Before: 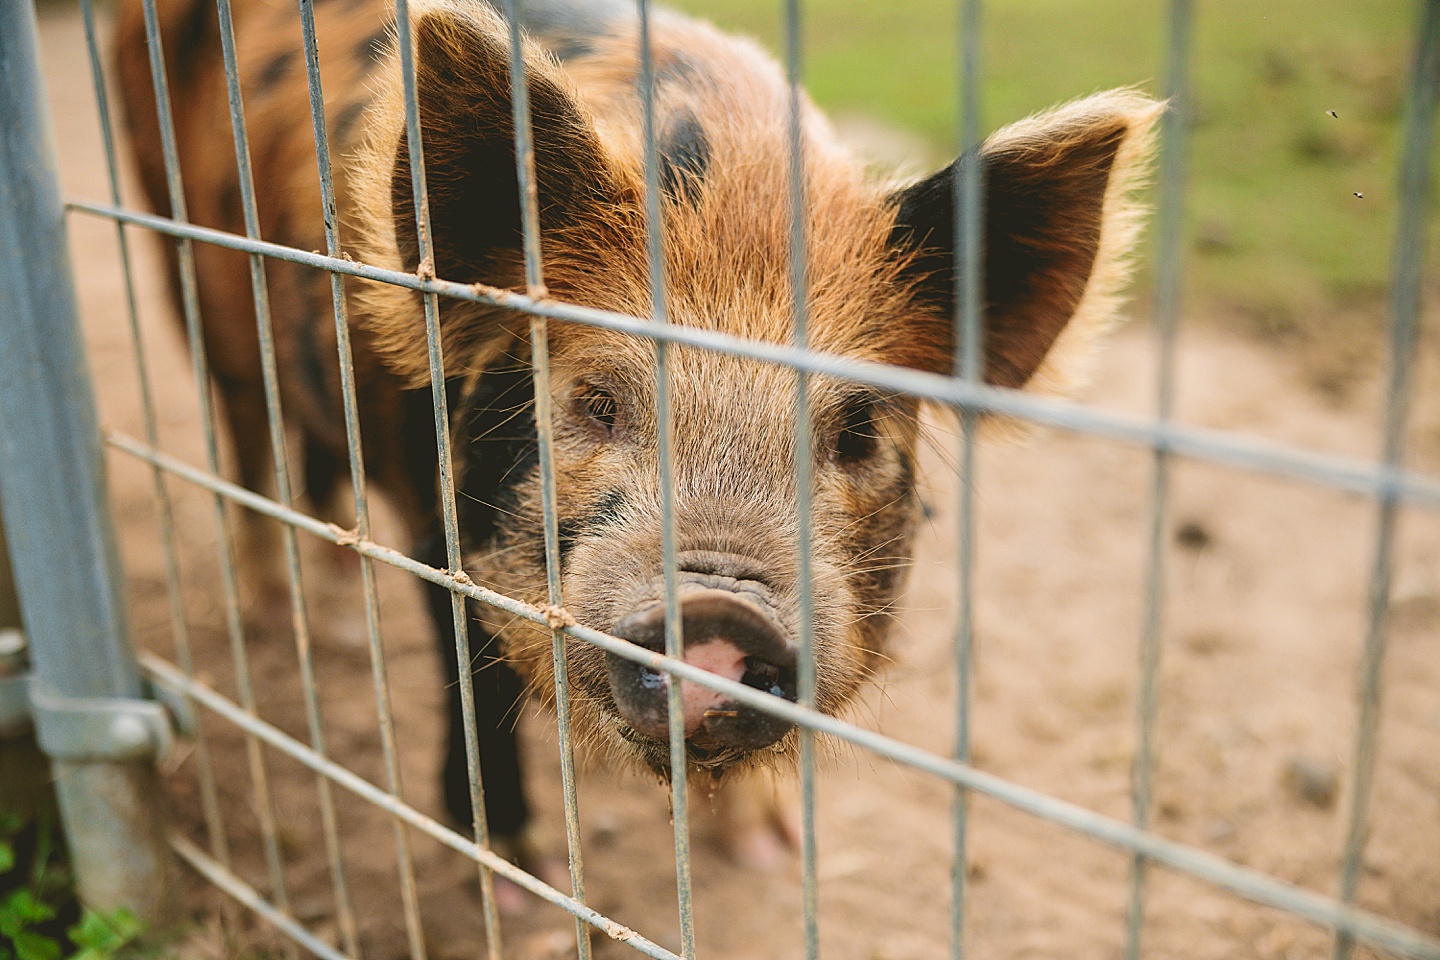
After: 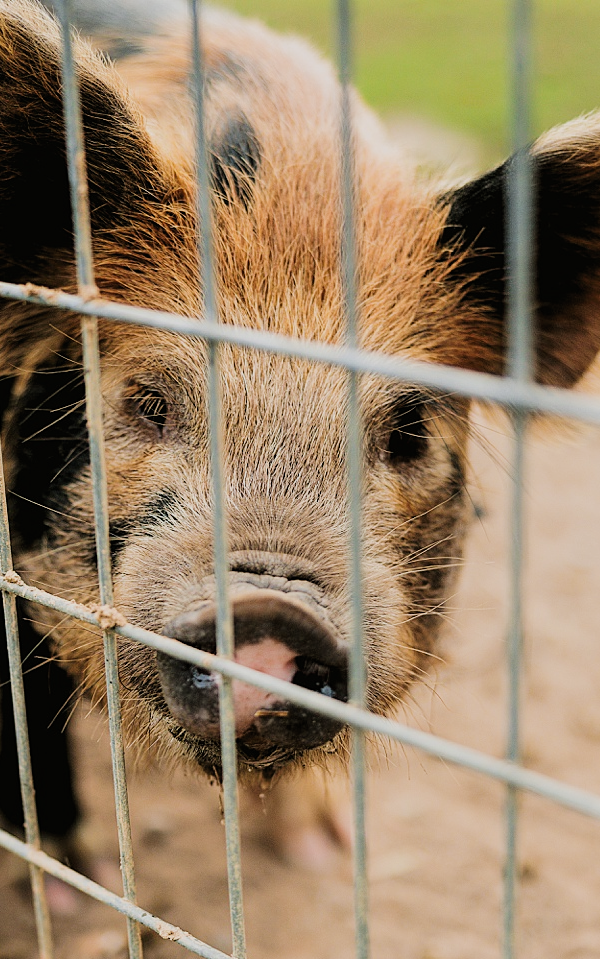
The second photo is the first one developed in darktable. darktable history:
crop: left 31.229%, right 27.105%
filmic rgb: black relative exposure -5 EV, hardness 2.88, contrast 1.2, highlights saturation mix -30%
